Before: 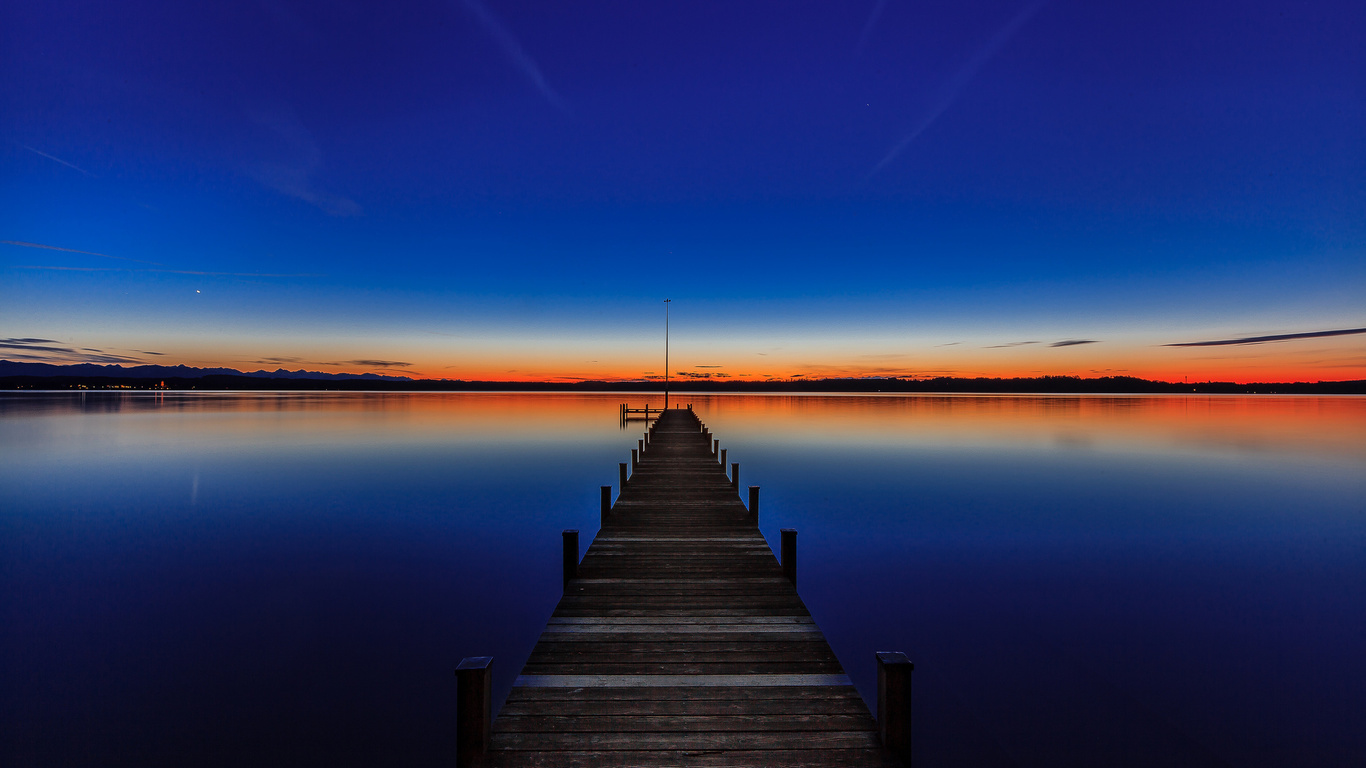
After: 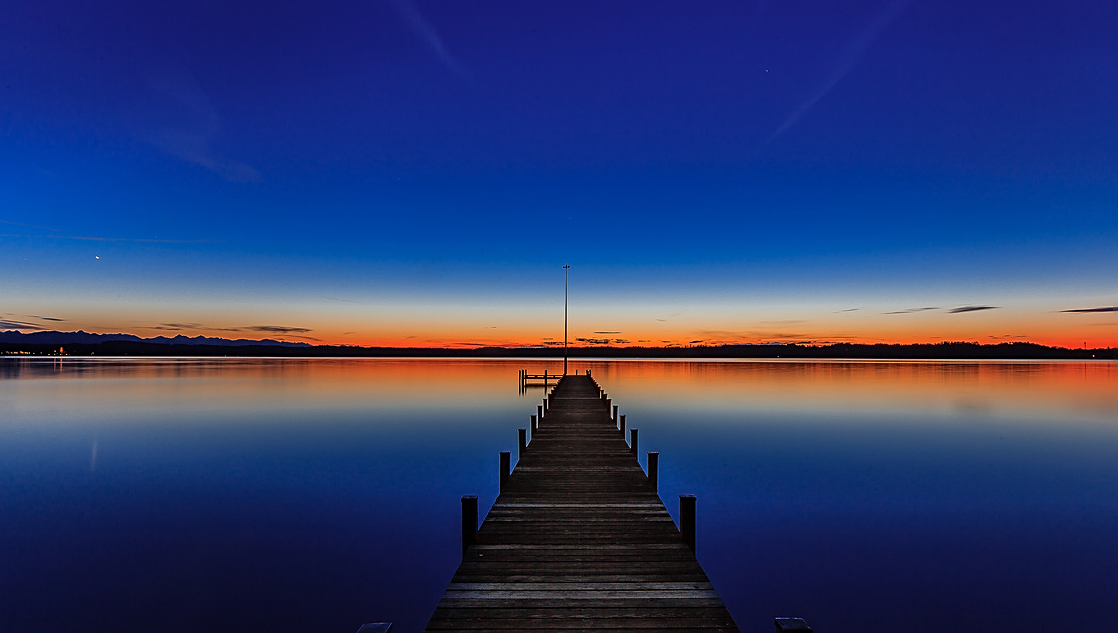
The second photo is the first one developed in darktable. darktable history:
crop and rotate: left 7.501%, top 4.488%, right 10.618%, bottom 12.974%
sharpen: on, module defaults
